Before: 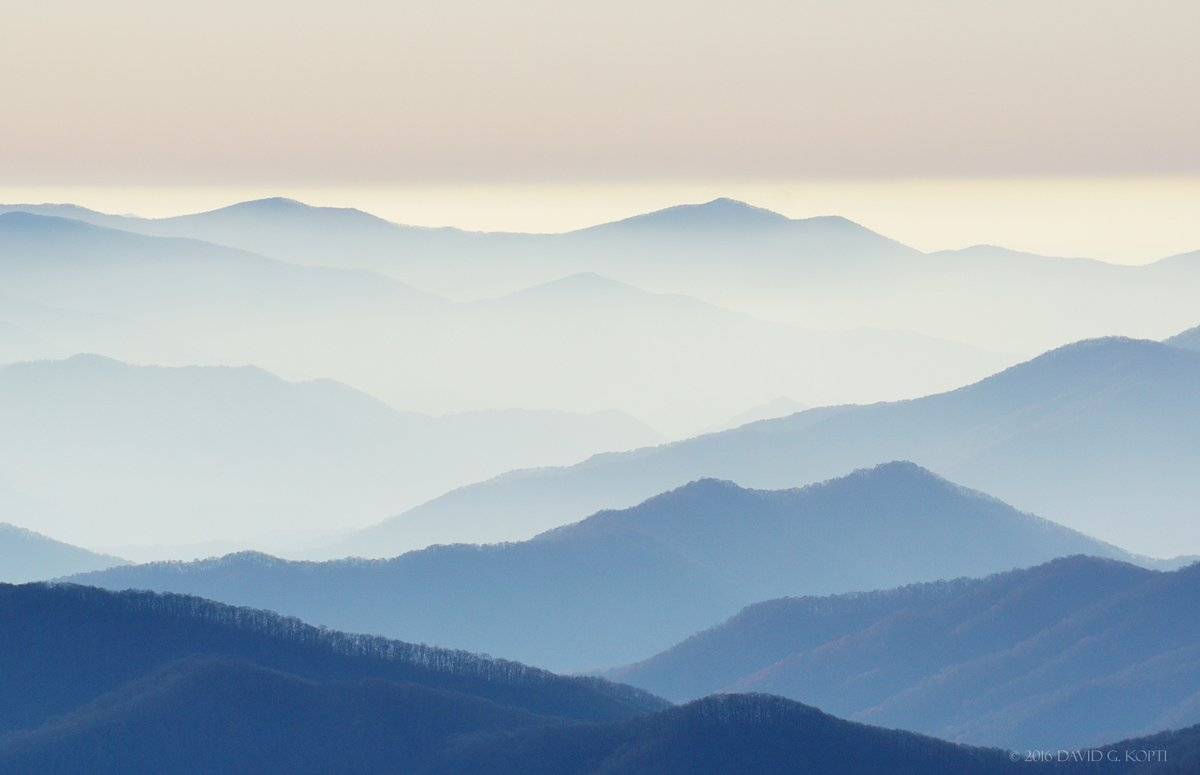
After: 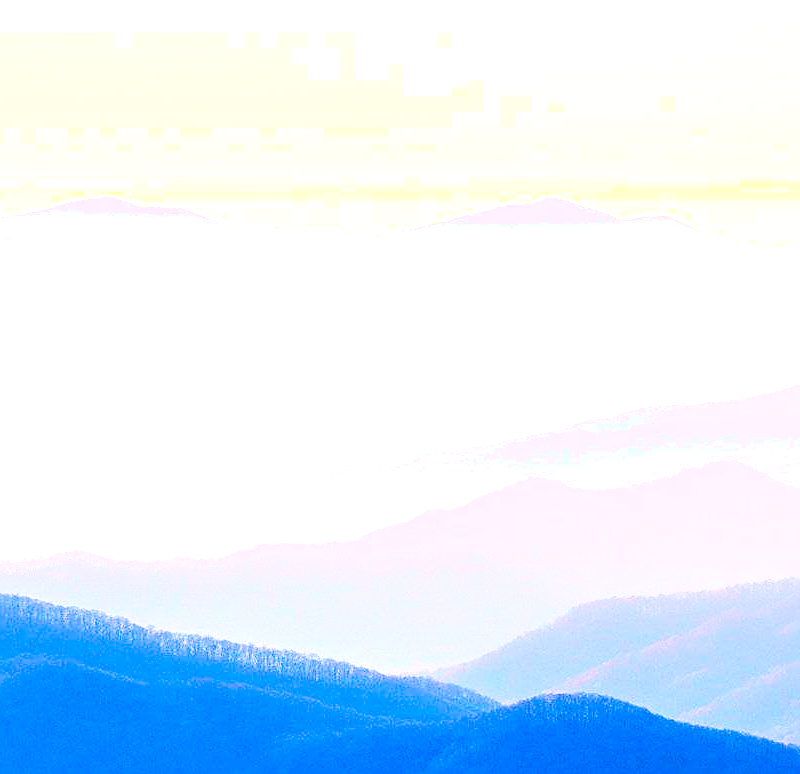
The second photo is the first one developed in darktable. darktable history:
crop and rotate: left 14.342%, right 18.938%
exposure: black level correction 0, exposure 1 EV, compensate highlight preservation false
contrast brightness saturation: contrast 0.204, brightness 0.17, saturation 0.228
sharpen: on, module defaults
shadows and highlights: shadows -38.79, highlights 63.53, soften with gaussian
local contrast: detail 139%
color correction: highlights a* 17.3, highlights b* 0.2, shadows a* -15.23, shadows b* -14.11, saturation 1.5
